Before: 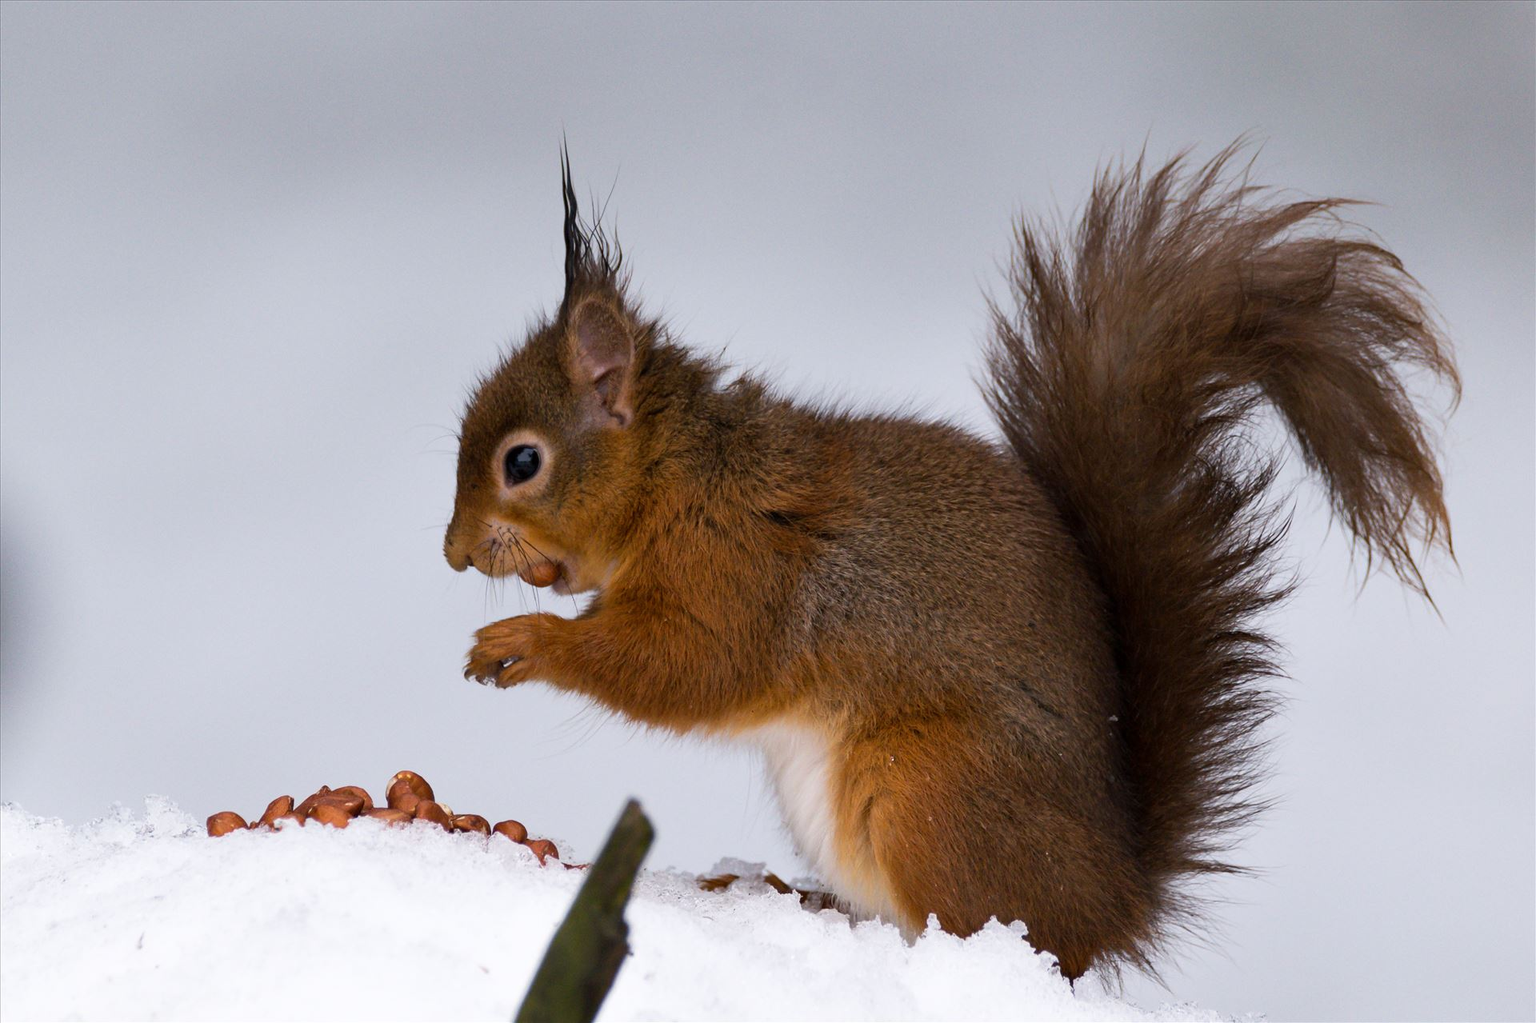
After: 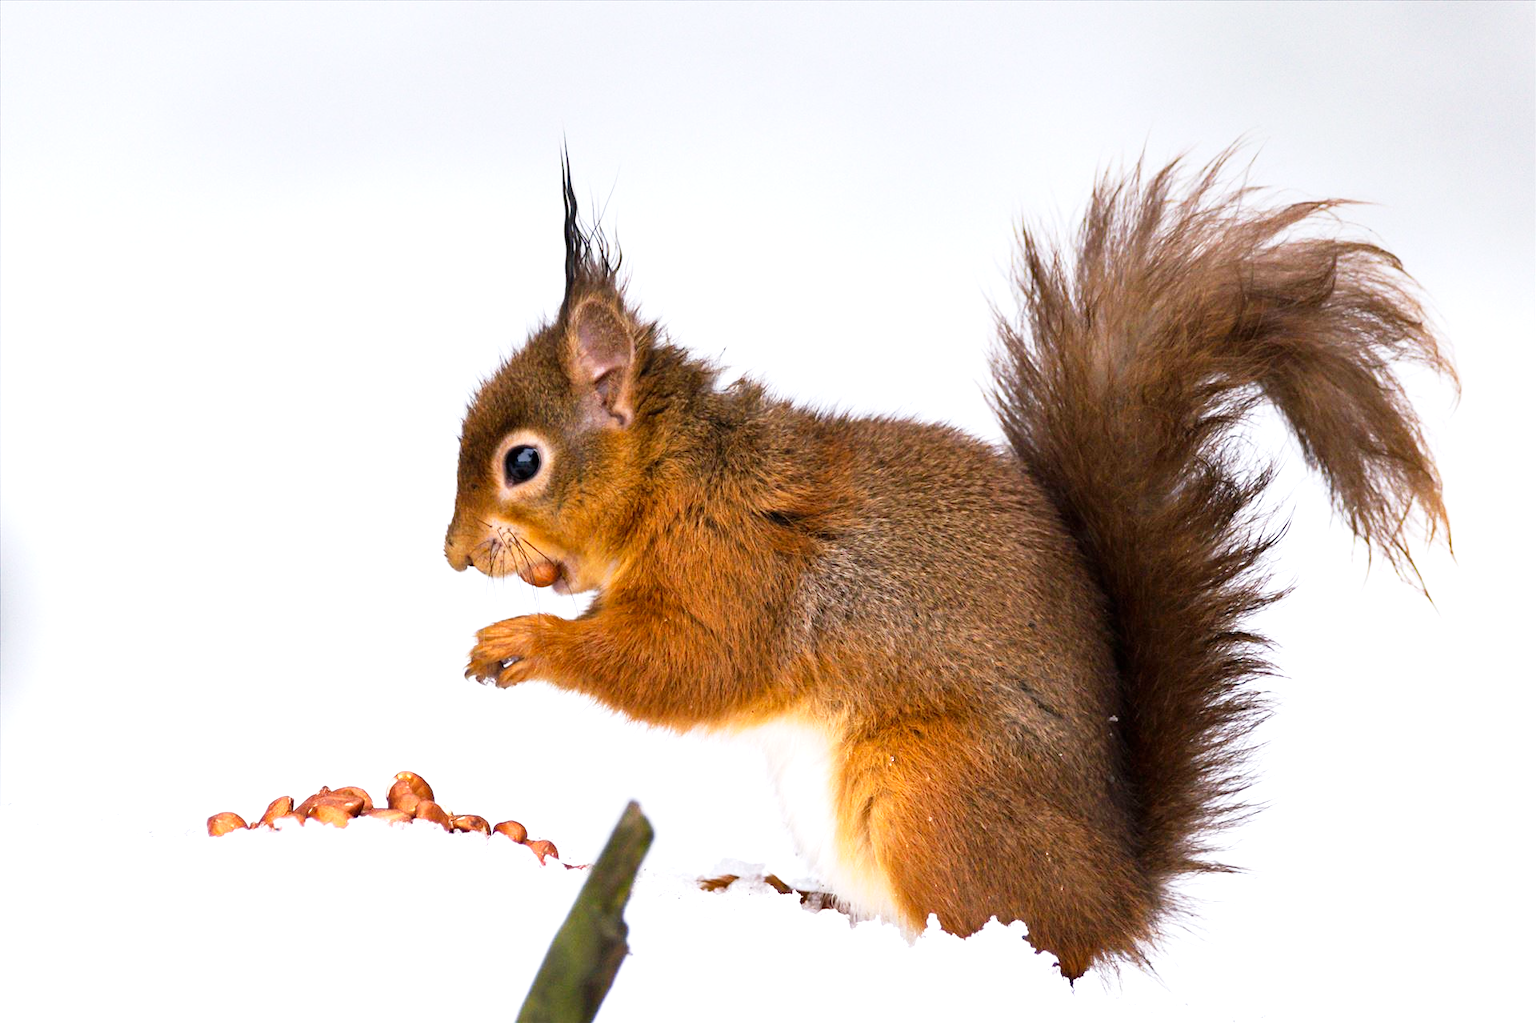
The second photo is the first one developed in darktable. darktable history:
tone curve: curves: ch0 [(0, 0) (0.051, 0.03) (0.096, 0.071) (0.243, 0.246) (0.461, 0.515) (0.605, 0.692) (0.761, 0.85) (0.881, 0.933) (1, 0.984)]; ch1 [(0, 0) (0.1, 0.038) (0.318, 0.243) (0.431, 0.384) (0.488, 0.475) (0.499, 0.499) (0.534, 0.546) (0.567, 0.592) (0.601, 0.632) (0.734, 0.809) (1, 1)]; ch2 [(0, 0) (0.297, 0.257) (0.414, 0.379) (0.453, 0.45) (0.479, 0.483) (0.504, 0.499) (0.52, 0.519) (0.541, 0.554) (0.614, 0.652) (0.817, 0.874) (1, 1)], preserve colors none
exposure: black level correction 0, exposure 1.171 EV, compensate exposure bias true, compensate highlight preservation false
